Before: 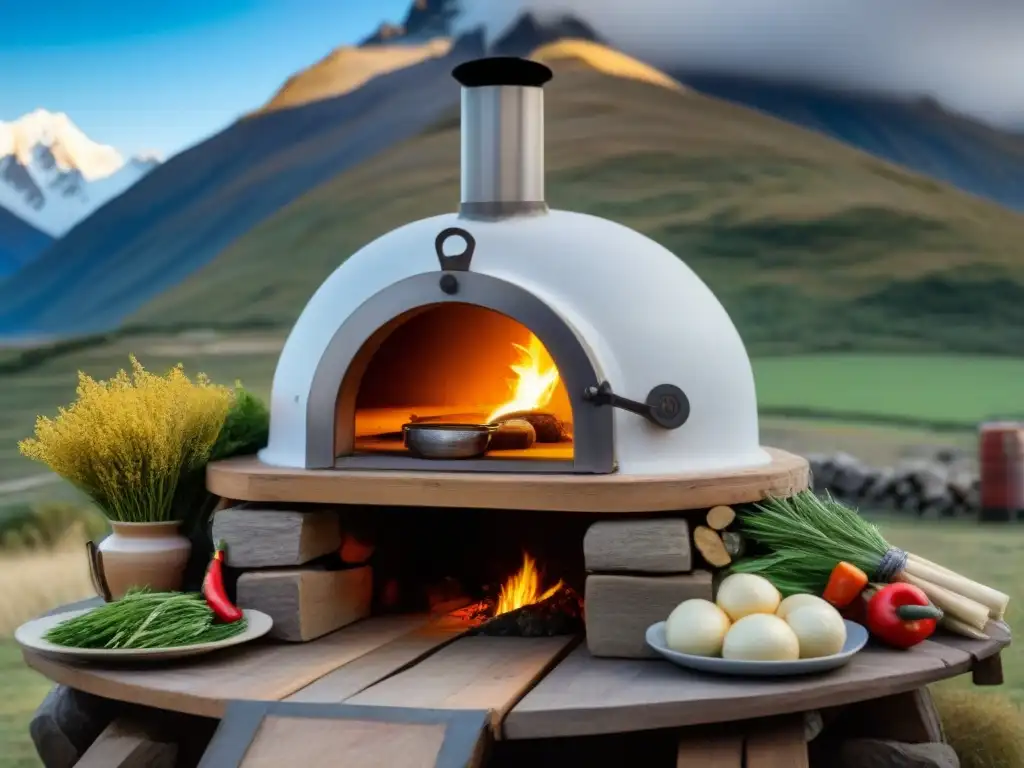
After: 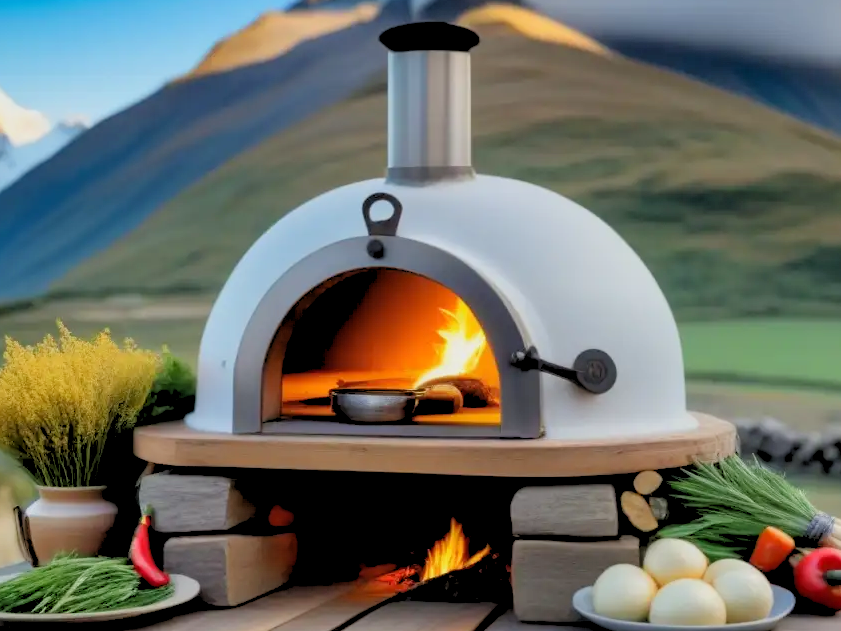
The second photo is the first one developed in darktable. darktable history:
rgb levels: preserve colors sum RGB, levels [[0.038, 0.433, 0.934], [0, 0.5, 1], [0, 0.5, 1]]
tone equalizer: on, module defaults
crop and rotate: left 7.196%, top 4.574%, right 10.605%, bottom 13.178%
